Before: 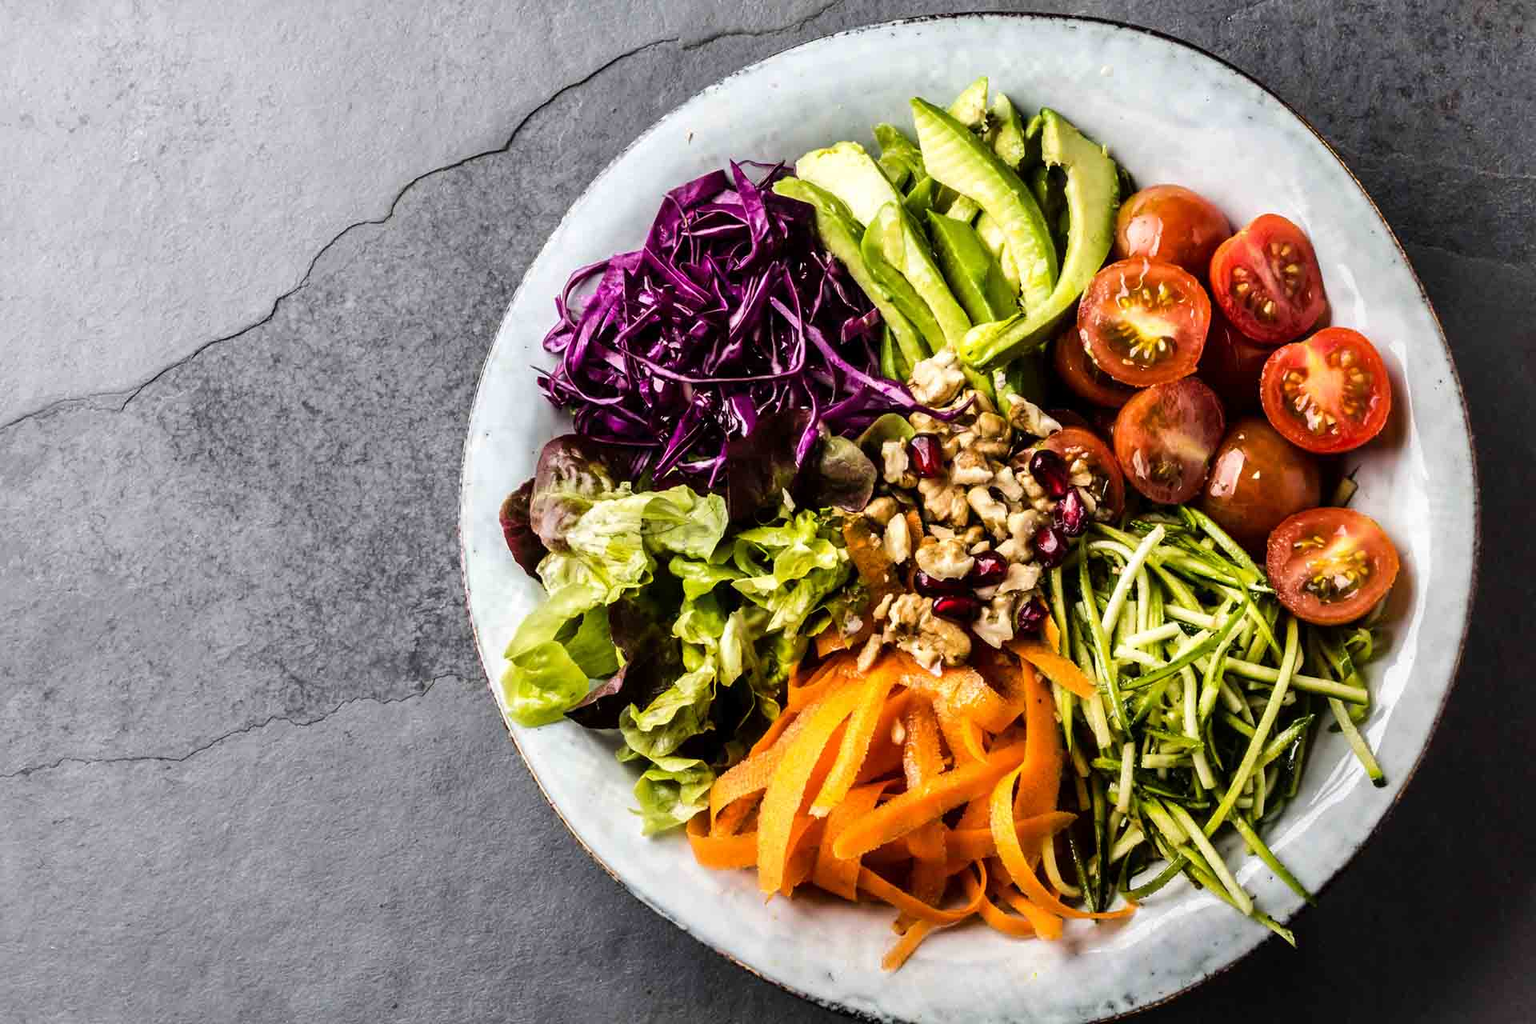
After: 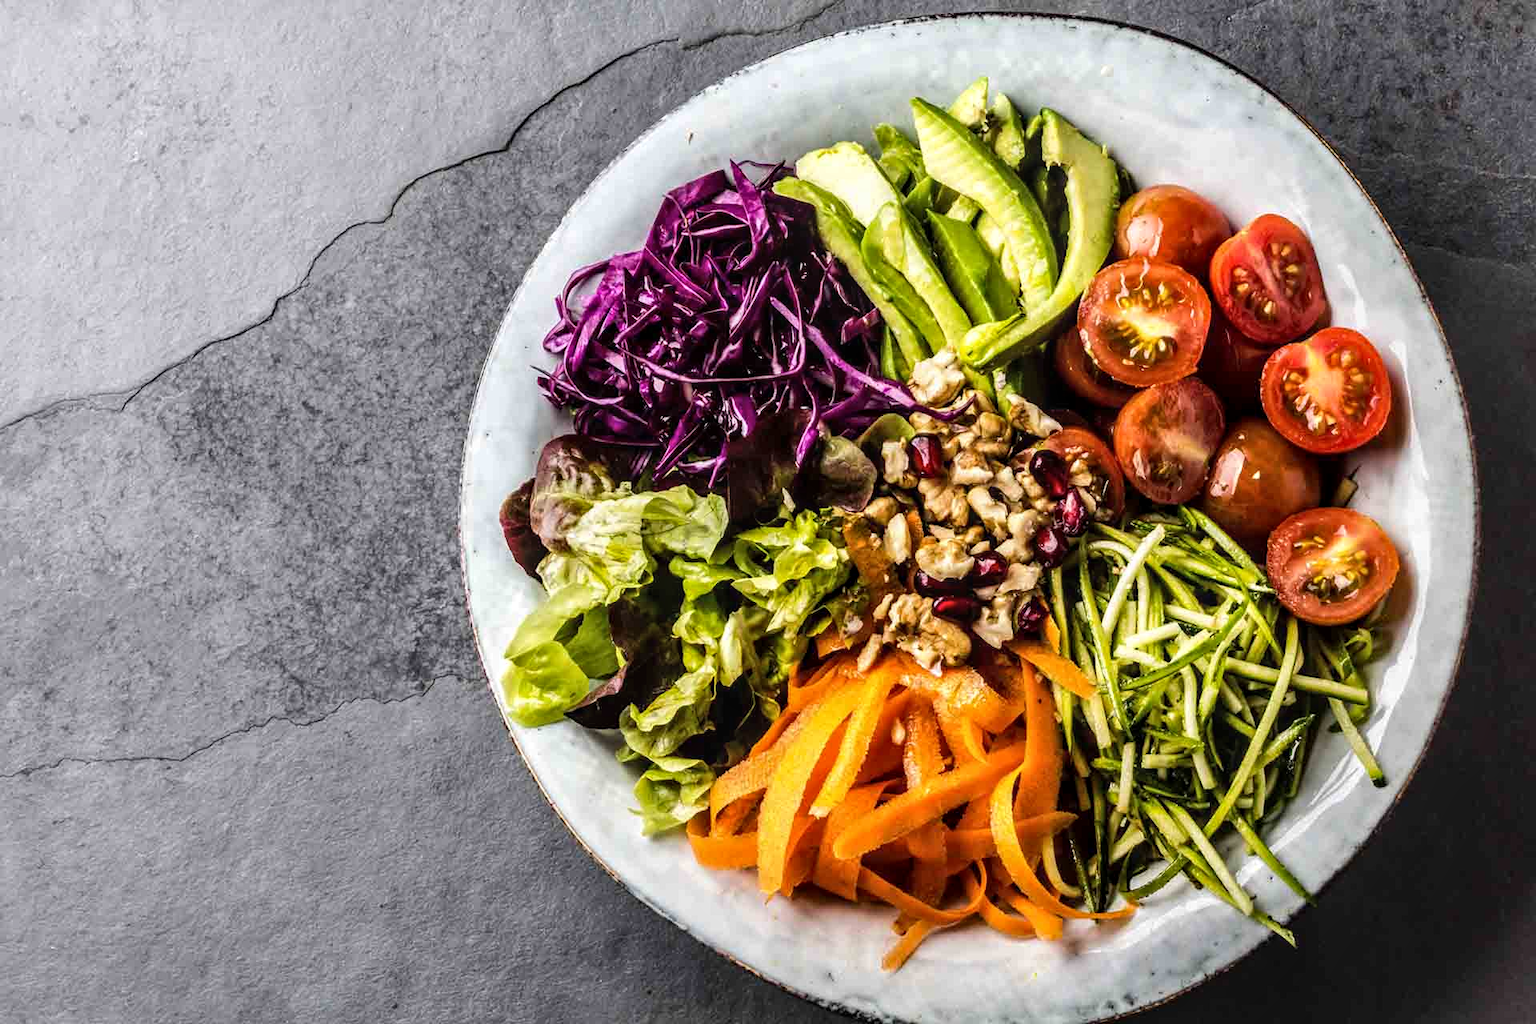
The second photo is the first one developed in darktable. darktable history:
white balance: emerald 1
local contrast: on, module defaults
tone equalizer: on, module defaults
